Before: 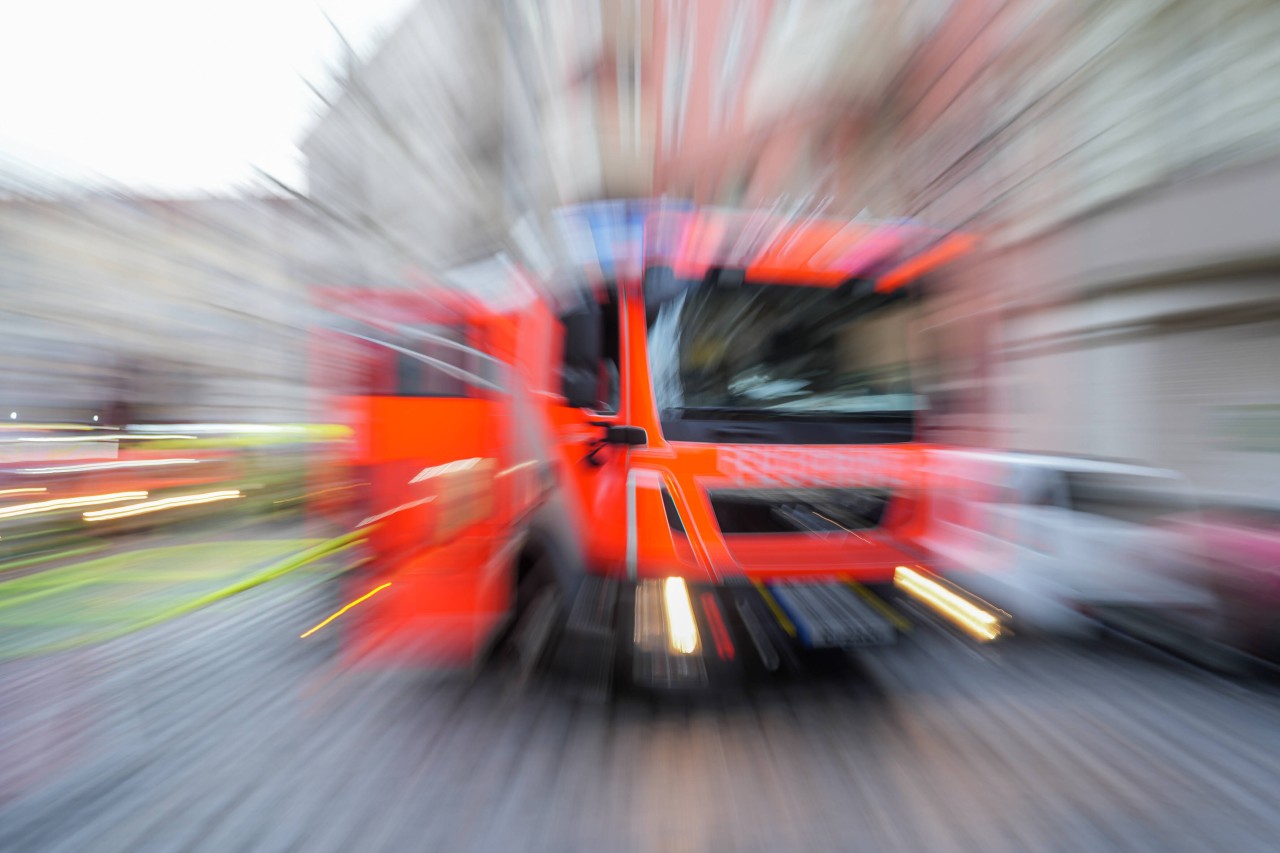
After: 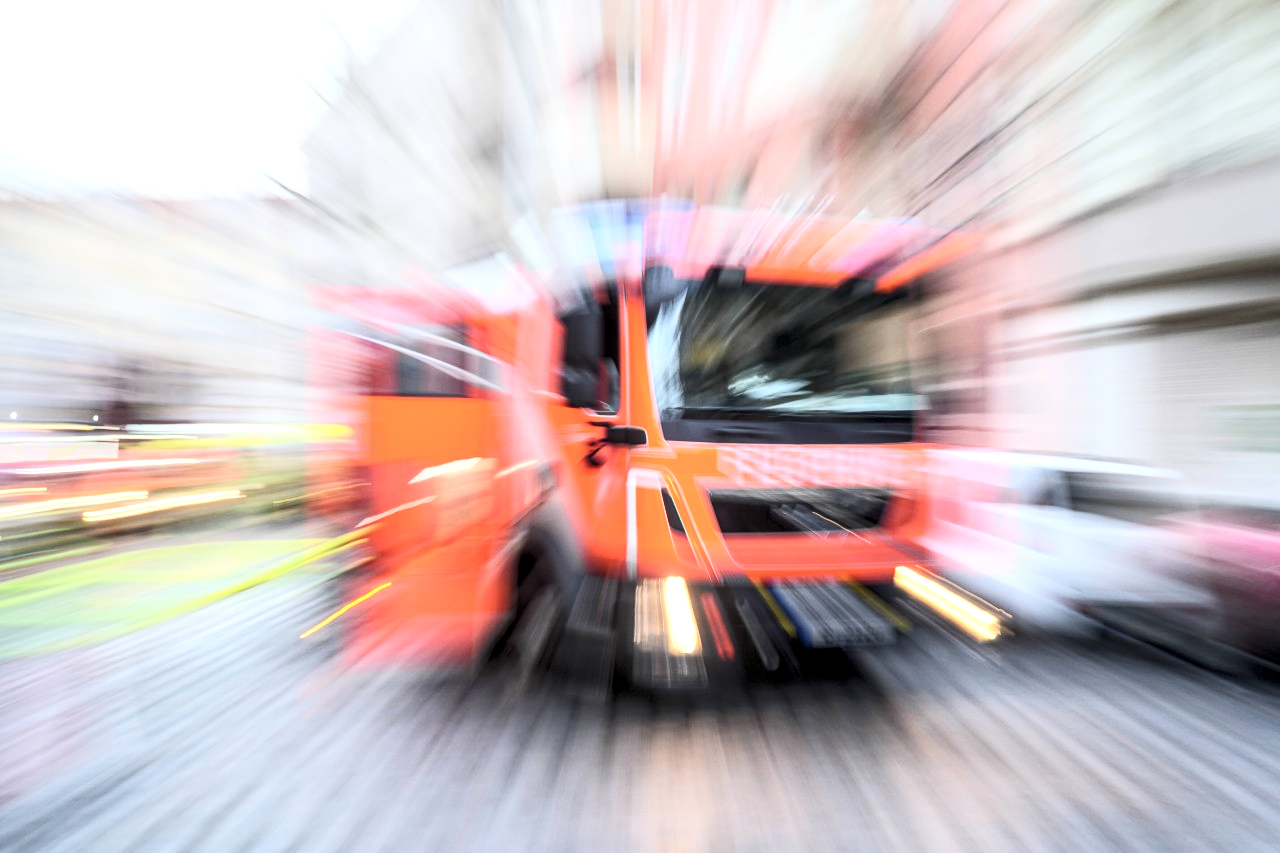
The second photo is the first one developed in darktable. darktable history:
local contrast: detail 135%, midtone range 0.747
tone equalizer: edges refinement/feathering 500, mask exposure compensation -1.57 EV, preserve details no
contrast brightness saturation: contrast 0.383, brightness 0.53
